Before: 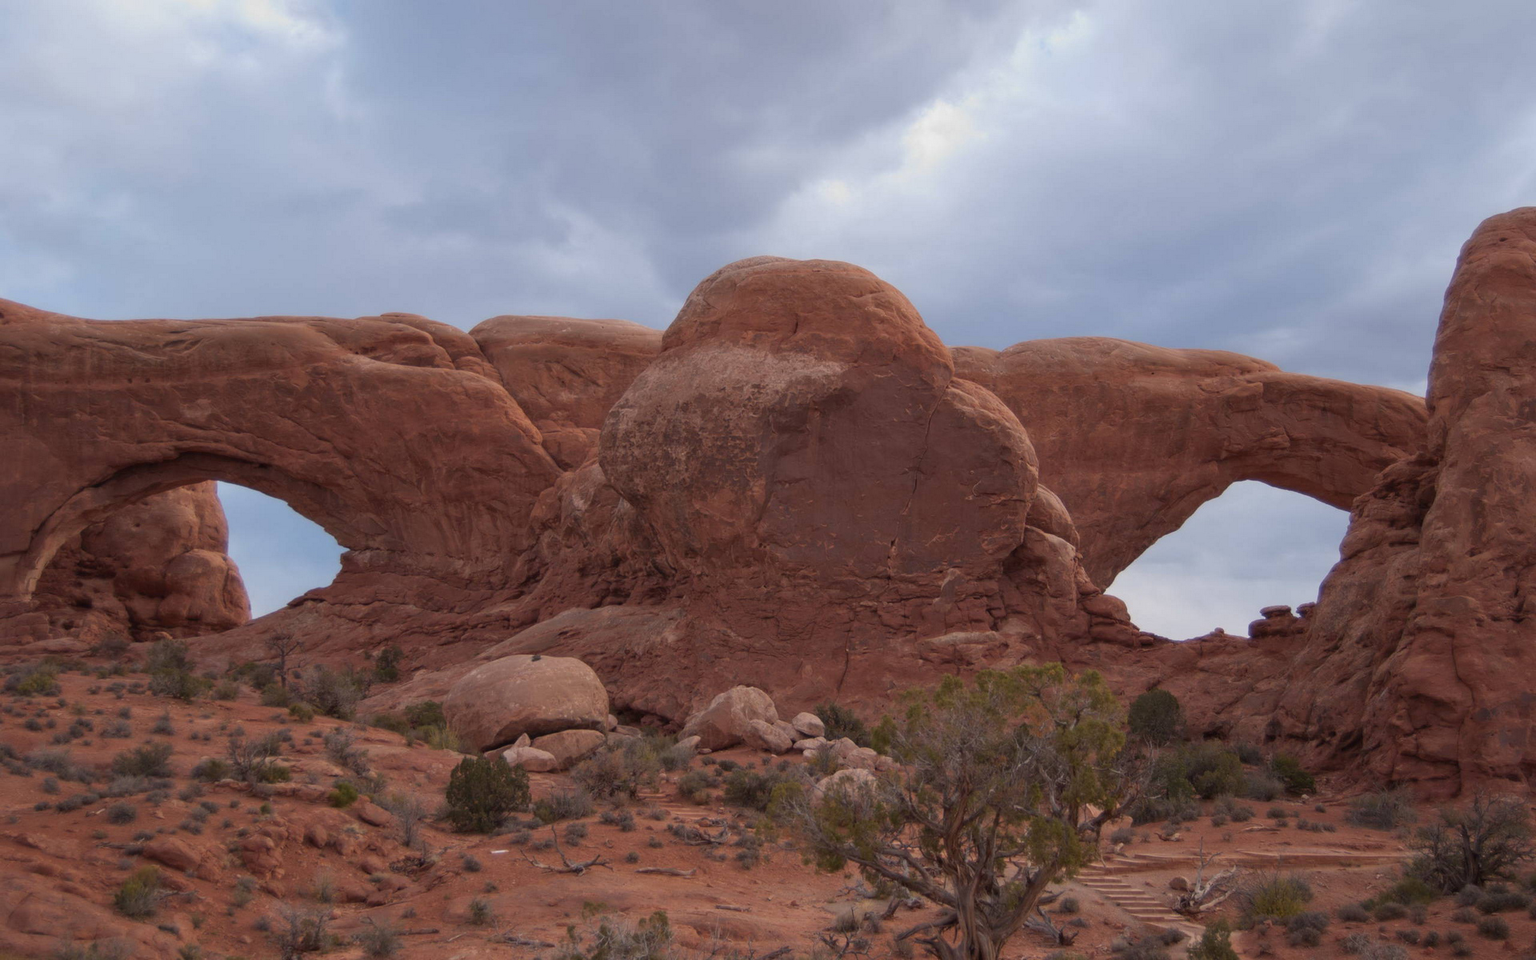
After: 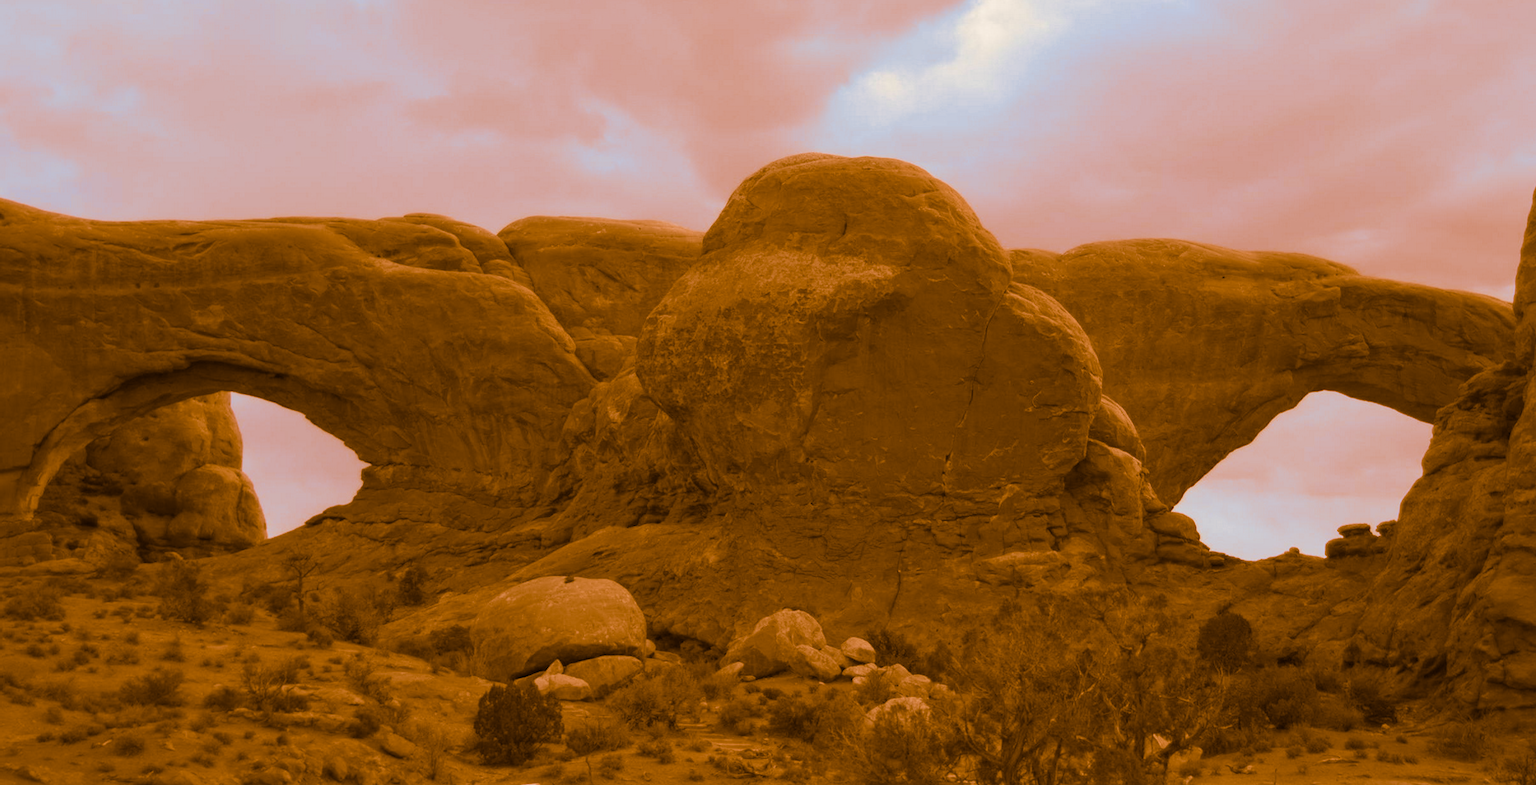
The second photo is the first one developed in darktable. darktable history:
tone equalizer: on, module defaults
split-toning: shadows › hue 26°, shadows › saturation 0.92, highlights › hue 40°, highlights › saturation 0.92, balance -63, compress 0%
crop and rotate: angle 0.03°, top 11.643%, right 5.651%, bottom 11.189%
